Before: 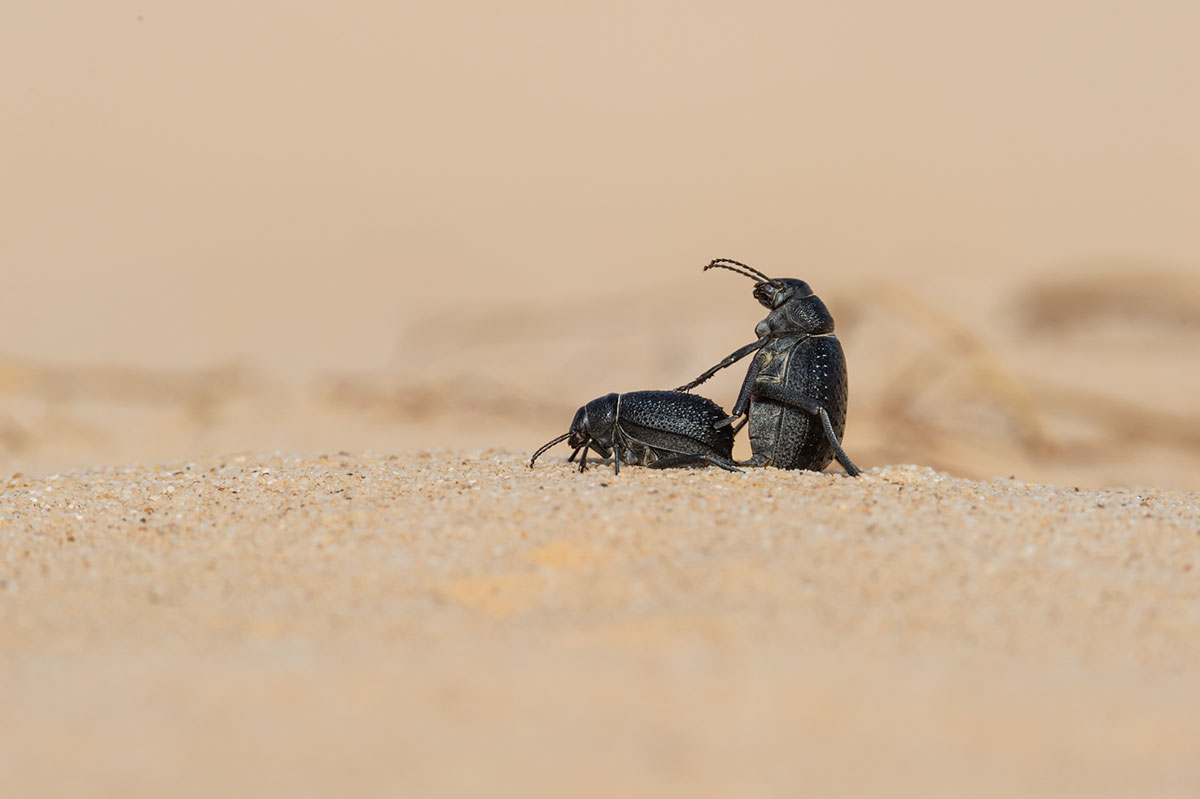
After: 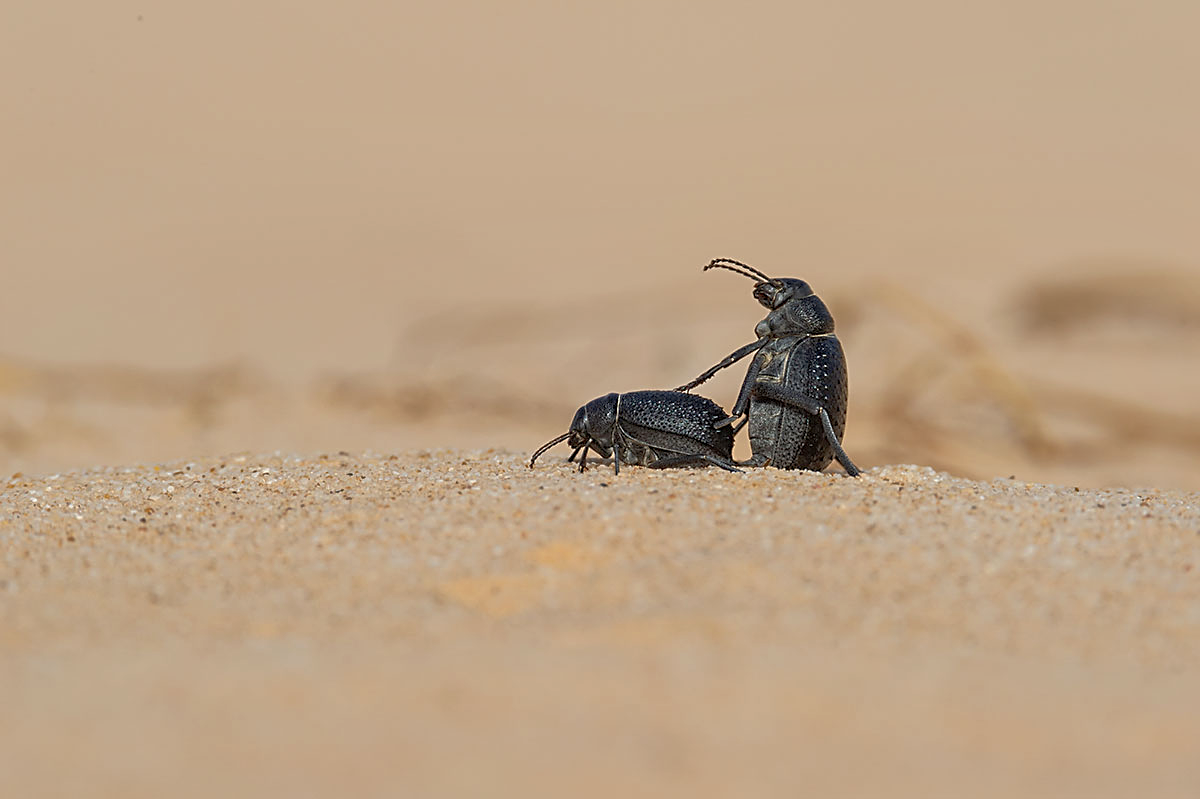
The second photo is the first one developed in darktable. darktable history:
tone equalizer: edges refinement/feathering 500, mask exposure compensation -1.57 EV, preserve details no
sharpen: on, module defaults
shadows and highlights: on, module defaults
